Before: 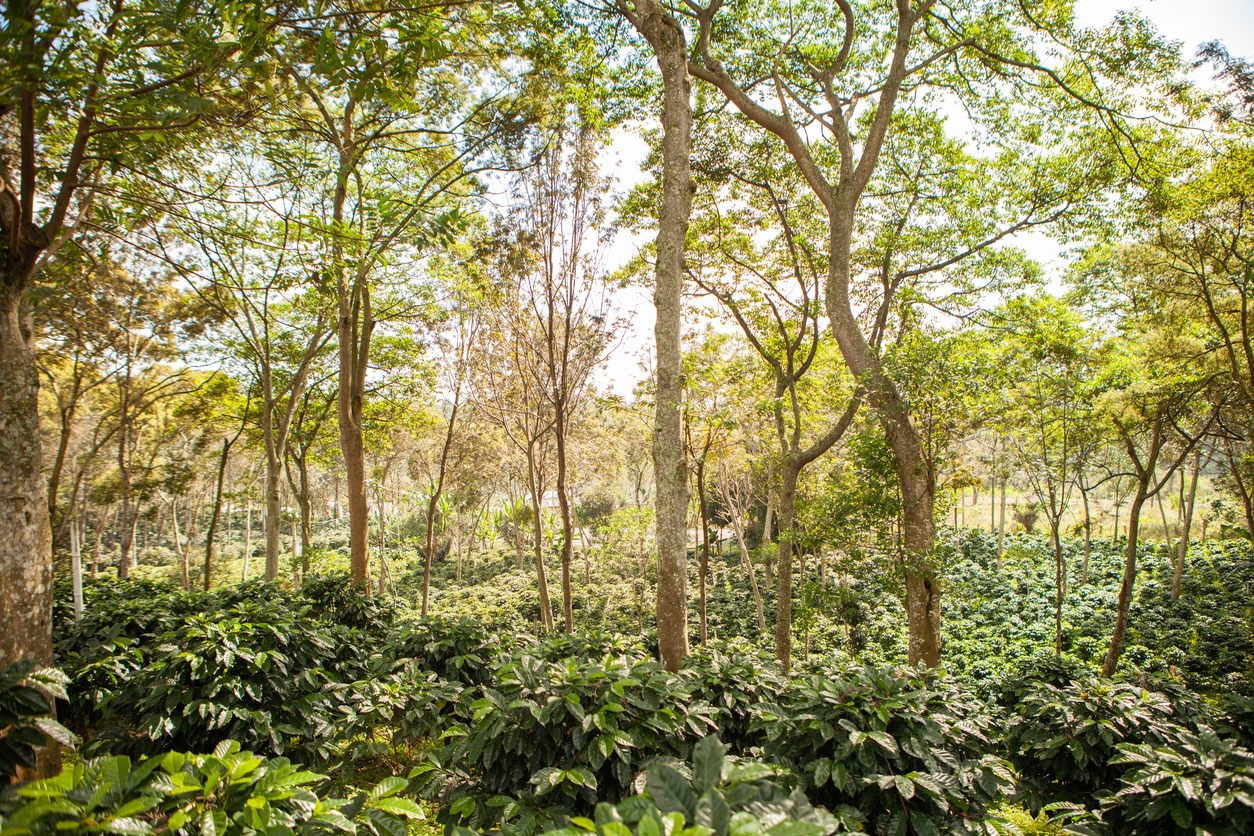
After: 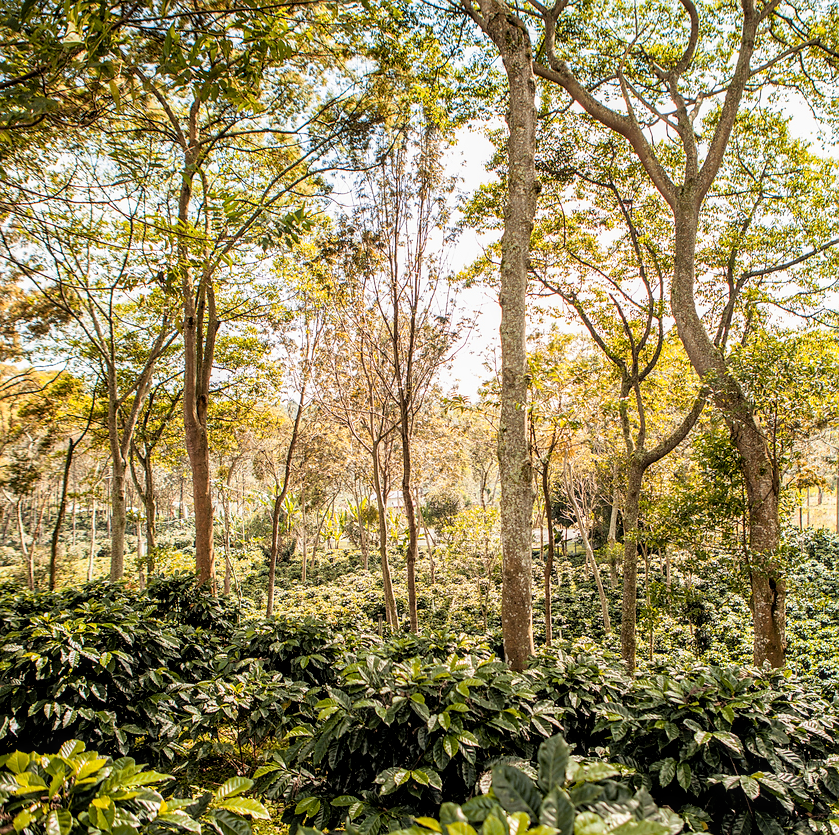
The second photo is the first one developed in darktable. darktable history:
local contrast: on, module defaults
color zones: curves: ch1 [(0.309, 0.524) (0.41, 0.329) (0.508, 0.509)]; ch2 [(0.25, 0.457) (0.75, 0.5)]
sharpen: radius 0.983, amount 0.614
crop and rotate: left 12.391%, right 20.701%
filmic rgb: black relative exposure -4.92 EV, white relative exposure 2.84 EV, hardness 3.69
exposure: compensate highlight preservation false
